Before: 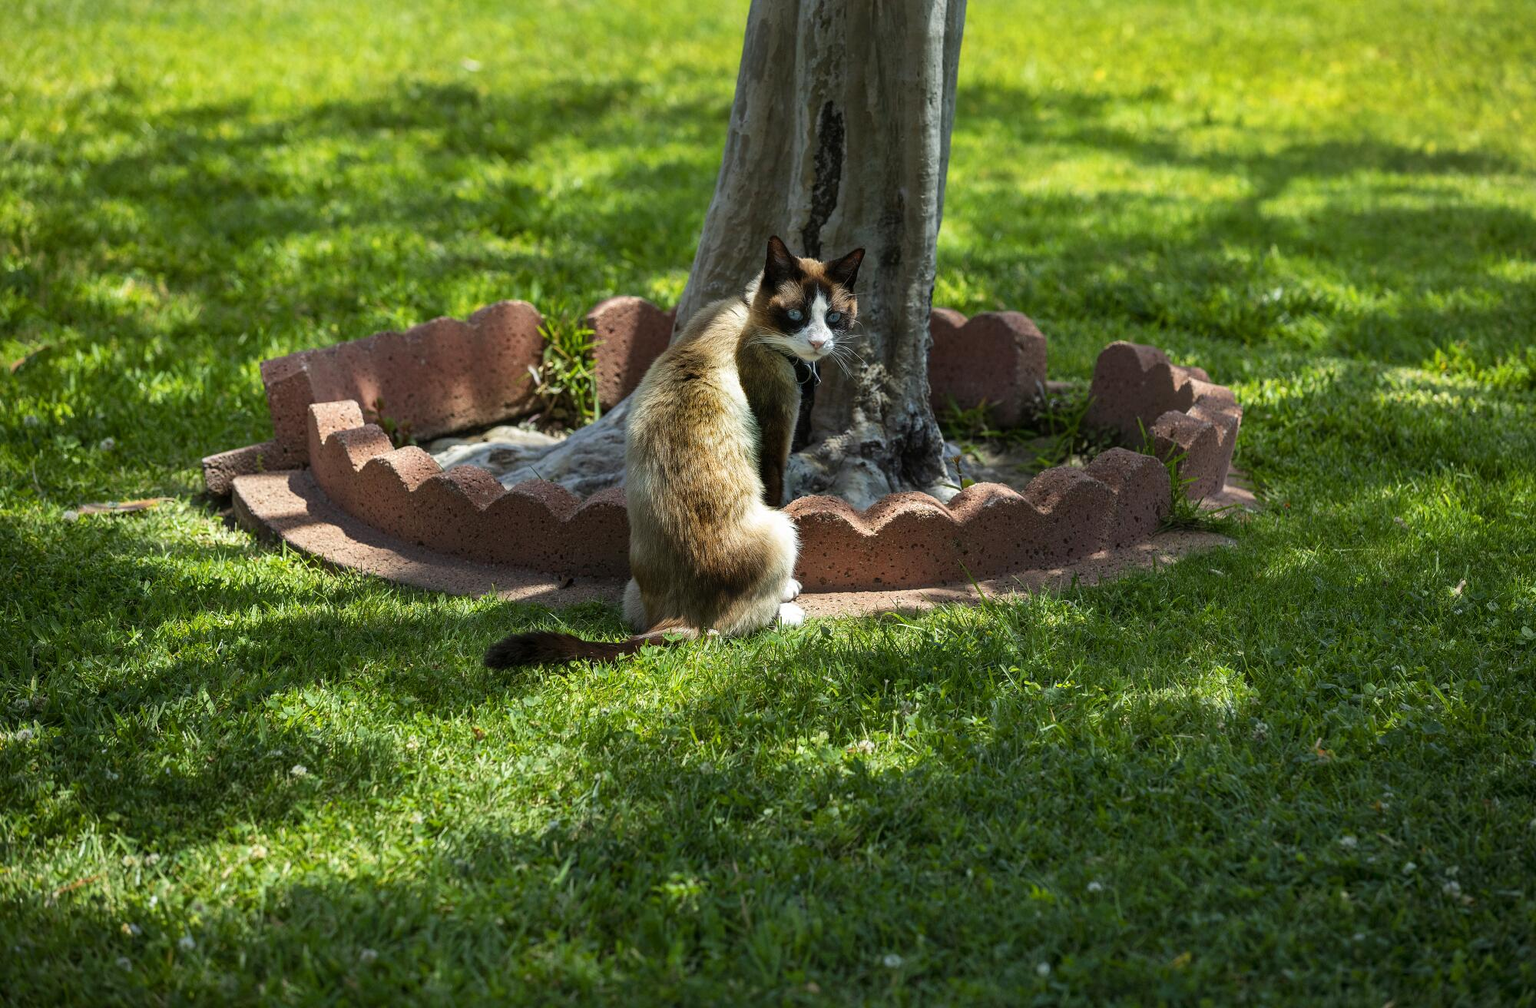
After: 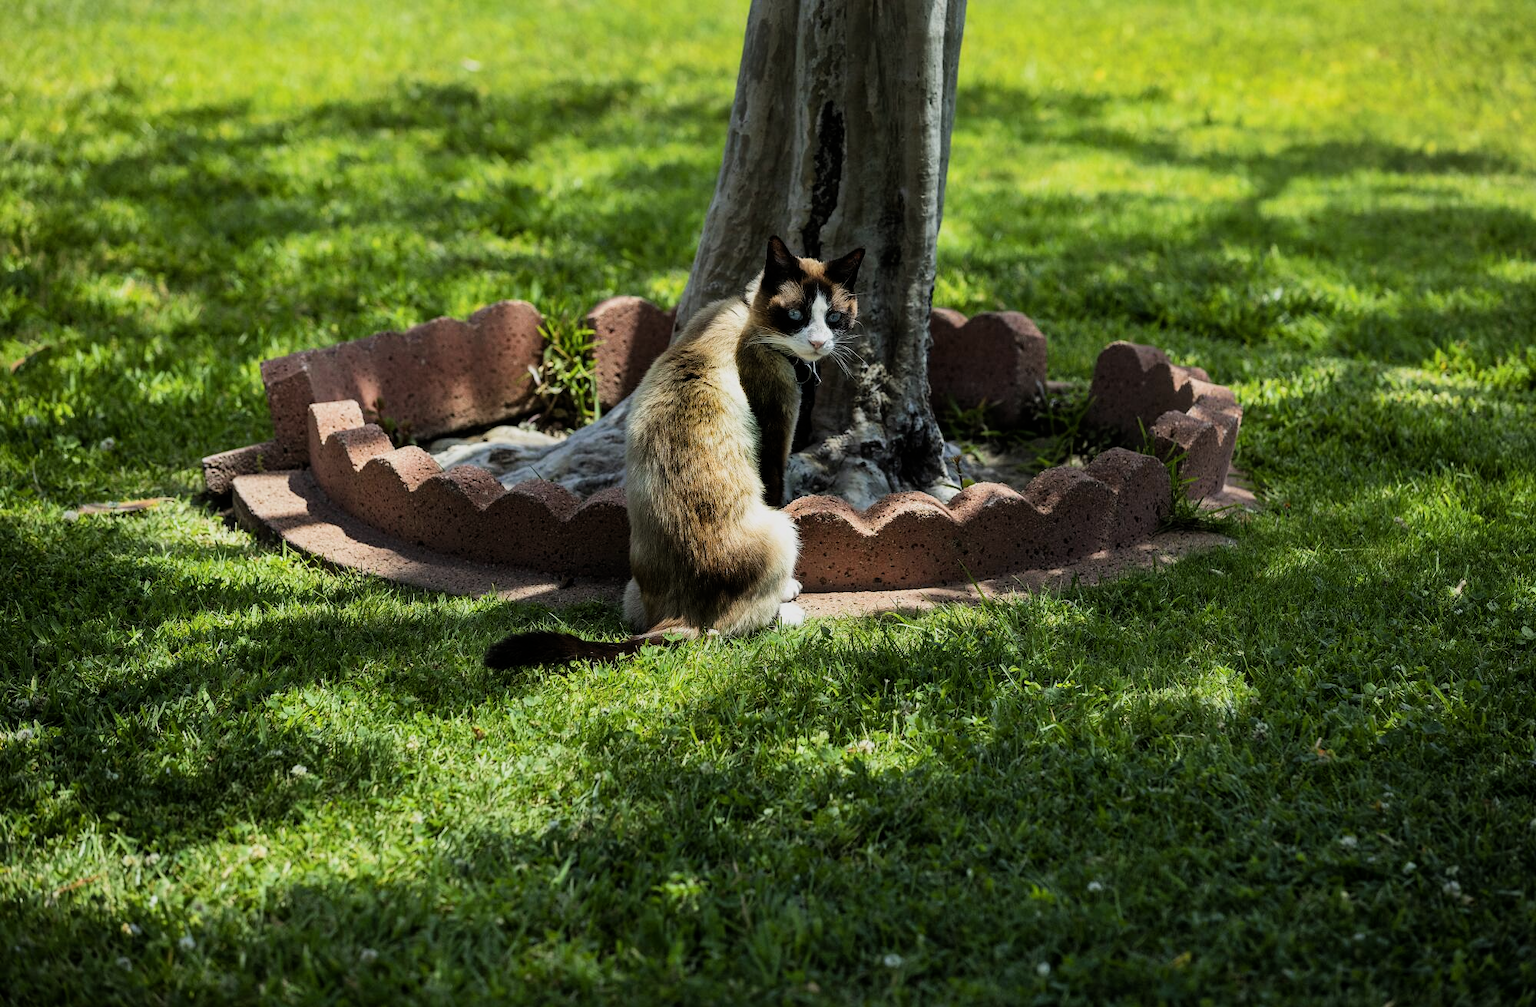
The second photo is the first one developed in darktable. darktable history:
filmic rgb: black relative exposure -16 EV, white relative exposure 5.27 EV, hardness 5.91, contrast 1.254, iterations of high-quality reconstruction 0
